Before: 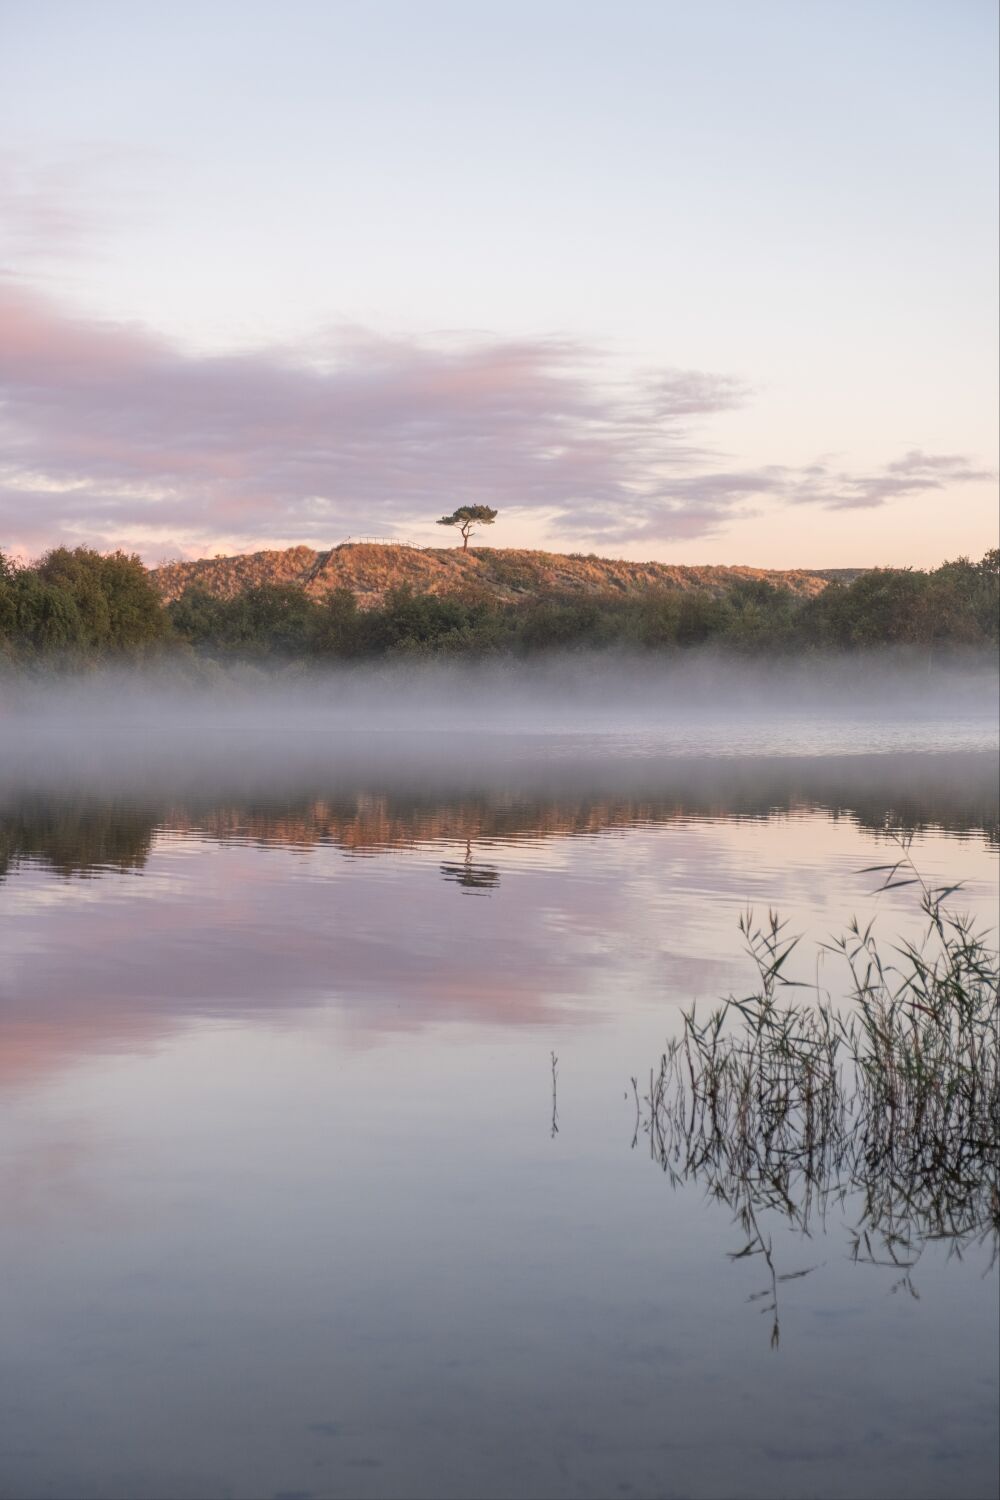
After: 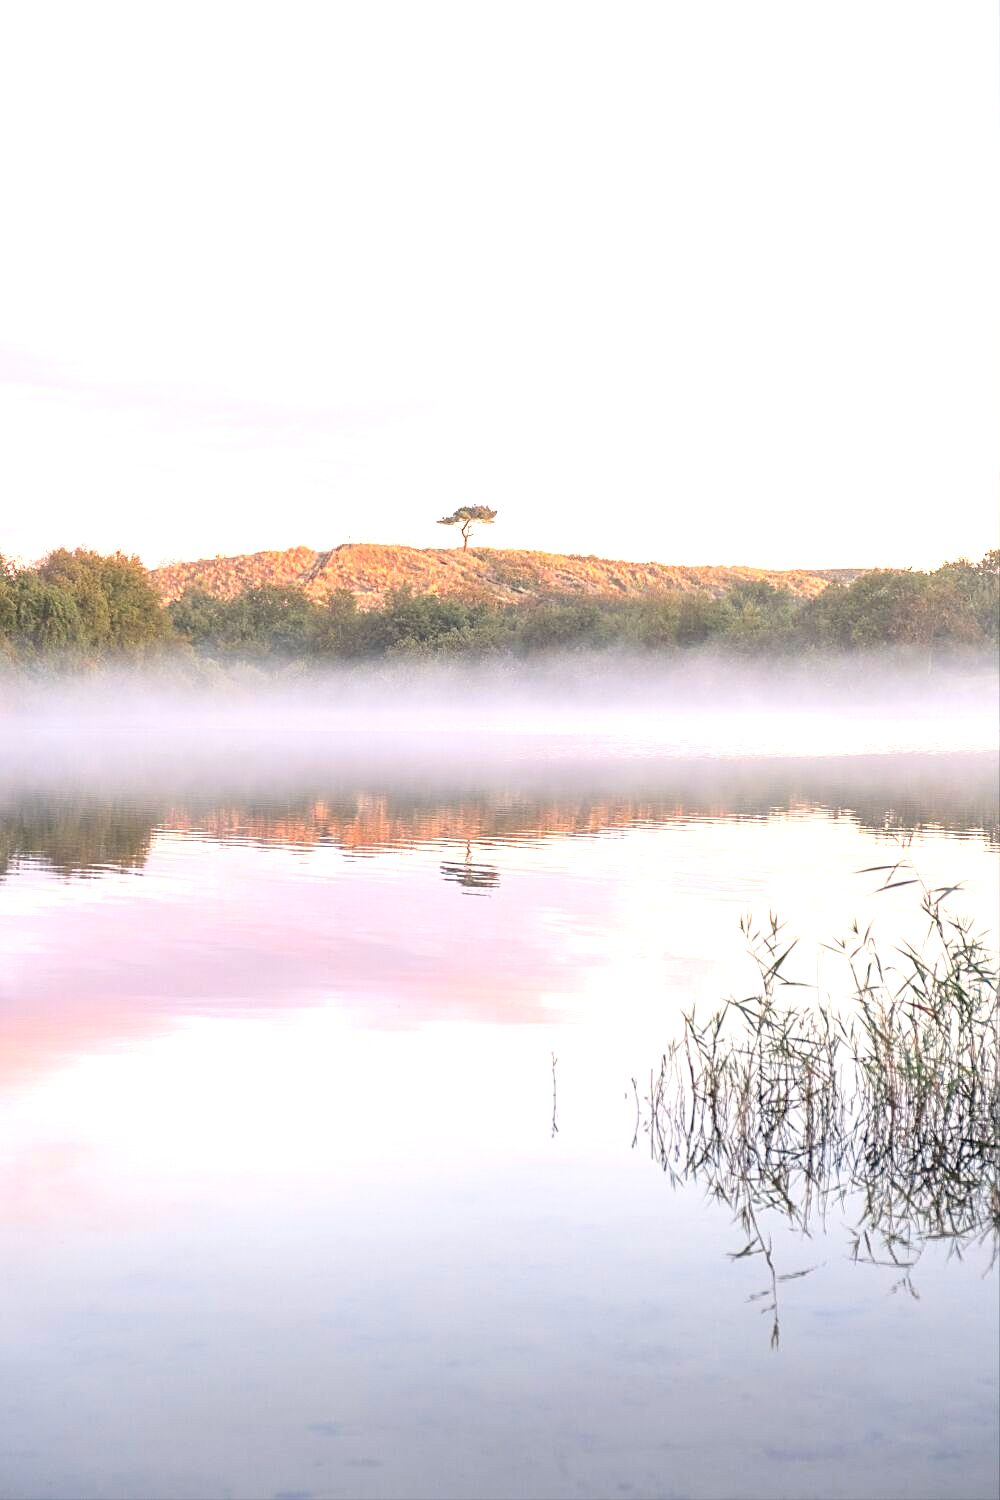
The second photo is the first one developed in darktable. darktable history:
contrast brightness saturation: contrast 0.068, brightness 0.177, saturation 0.411
color correction: highlights a* 2.82, highlights b* 4.99, shadows a* -2.37, shadows b* -4.92, saturation 0.797
sharpen: on, module defaults
exposure: black level correction 0, exposure 1.447 EV, compensate highlight preservation false
